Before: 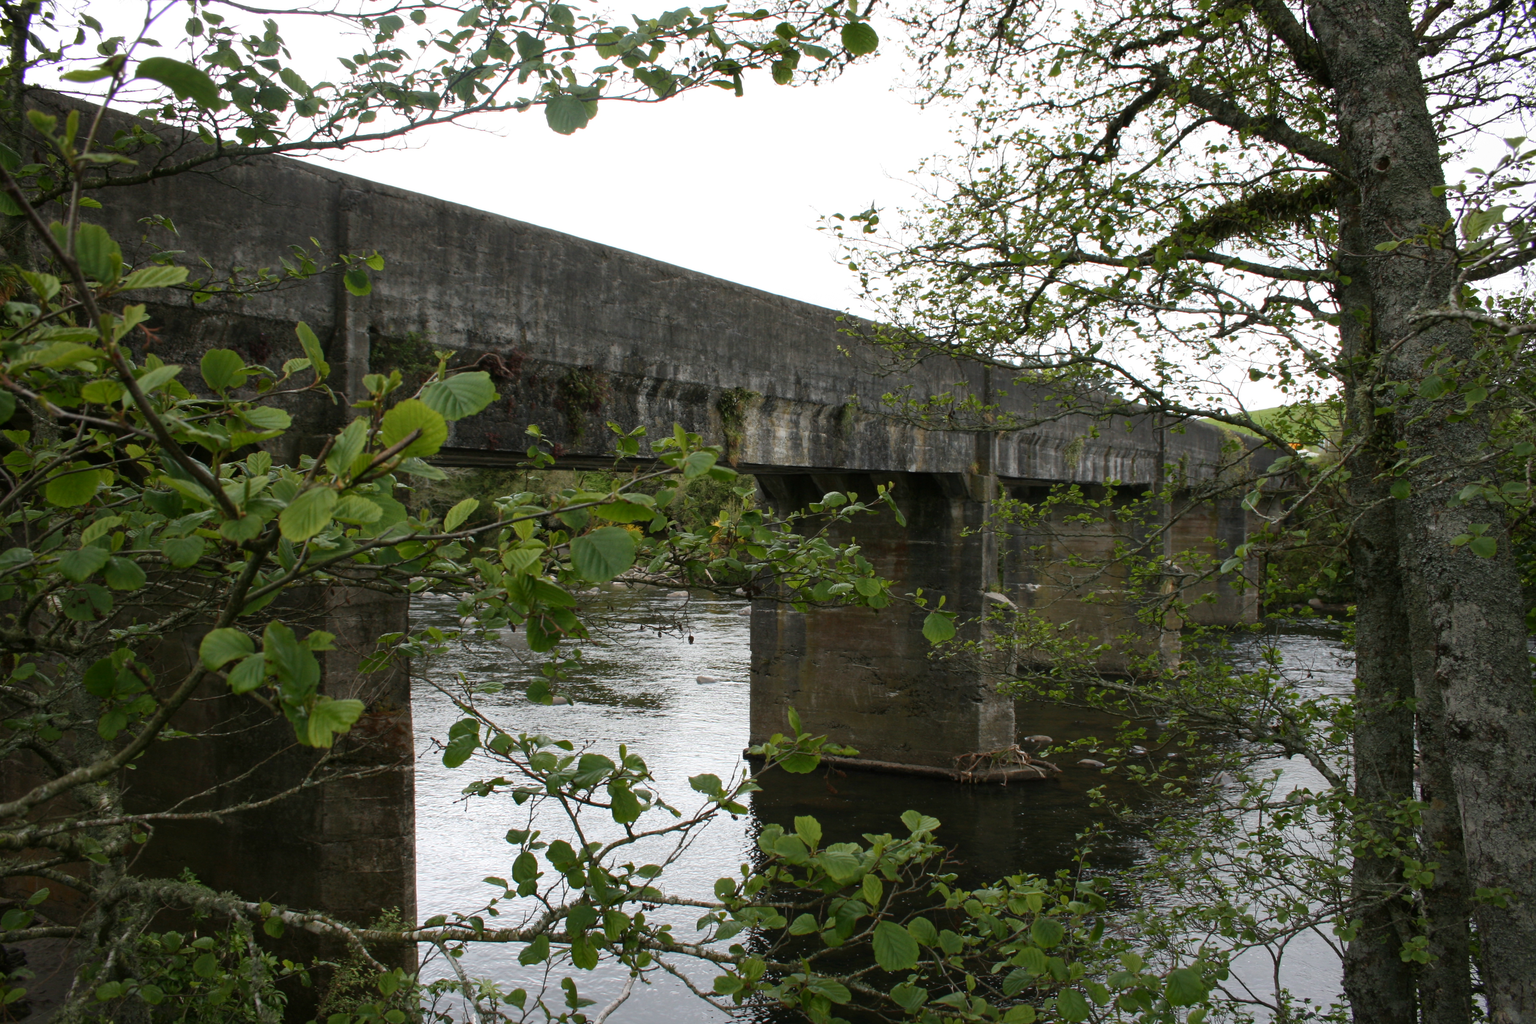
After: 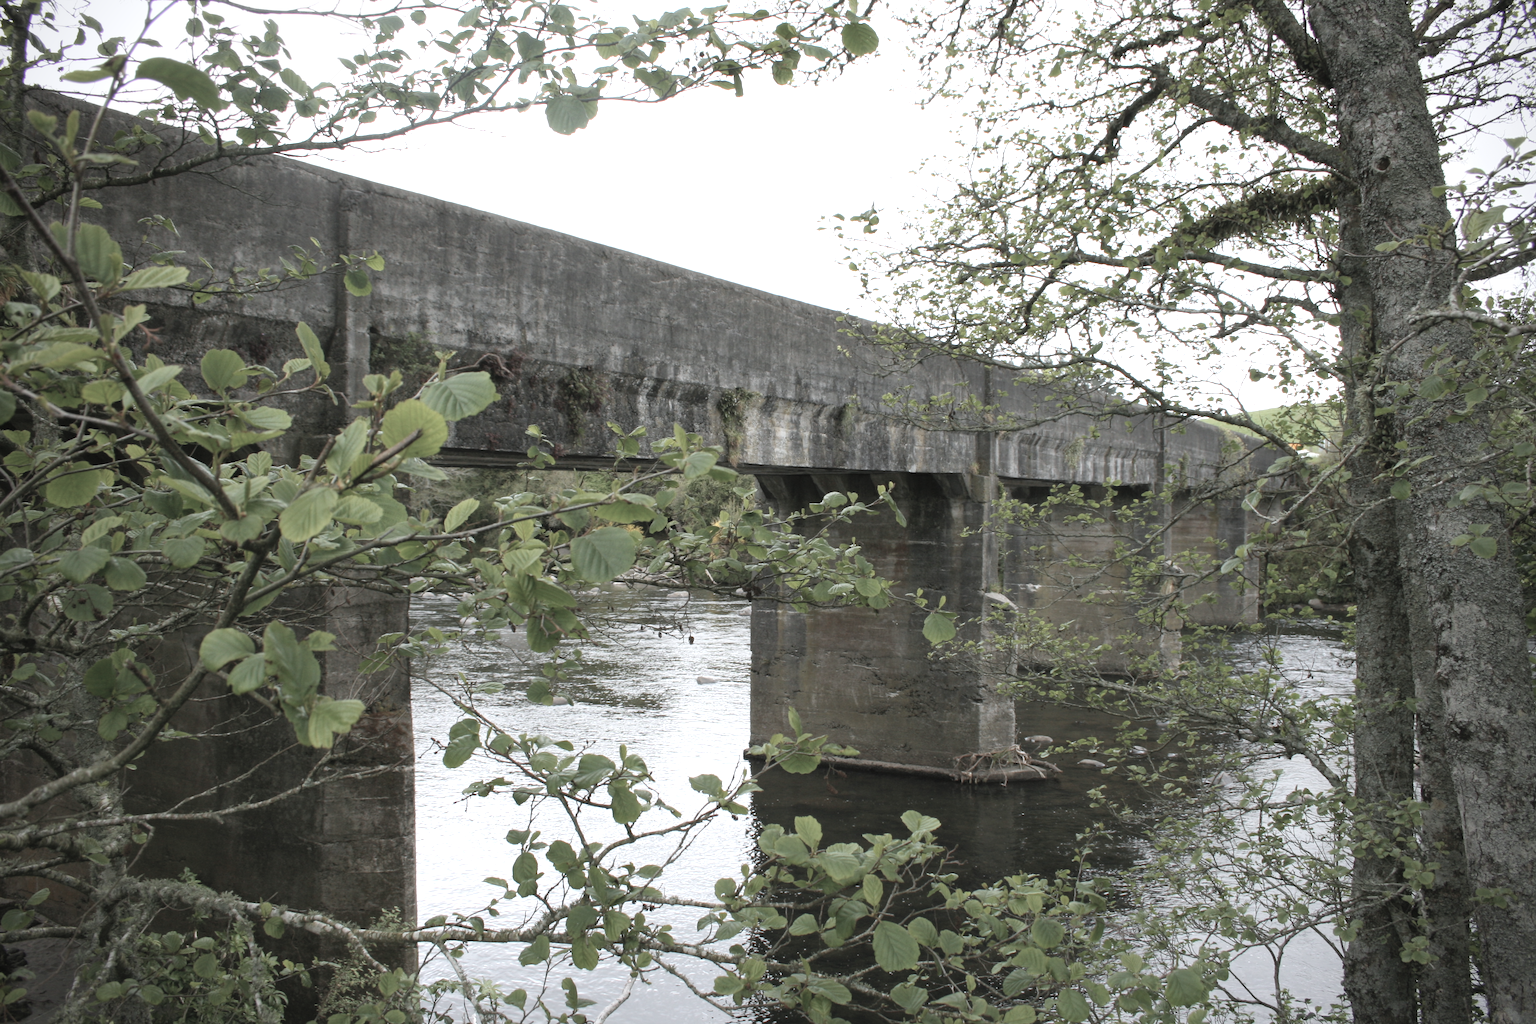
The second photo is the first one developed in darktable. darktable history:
white balance: red 0.983, blue 1.036
exposure: black level correction 0, exposure 0.5 EV, compensate exposure bias true, compensate highlight preservation false
vignetting: saturation 0, unbound false
contrast brightness saturation: brightness 0.18, saturation -0.5
